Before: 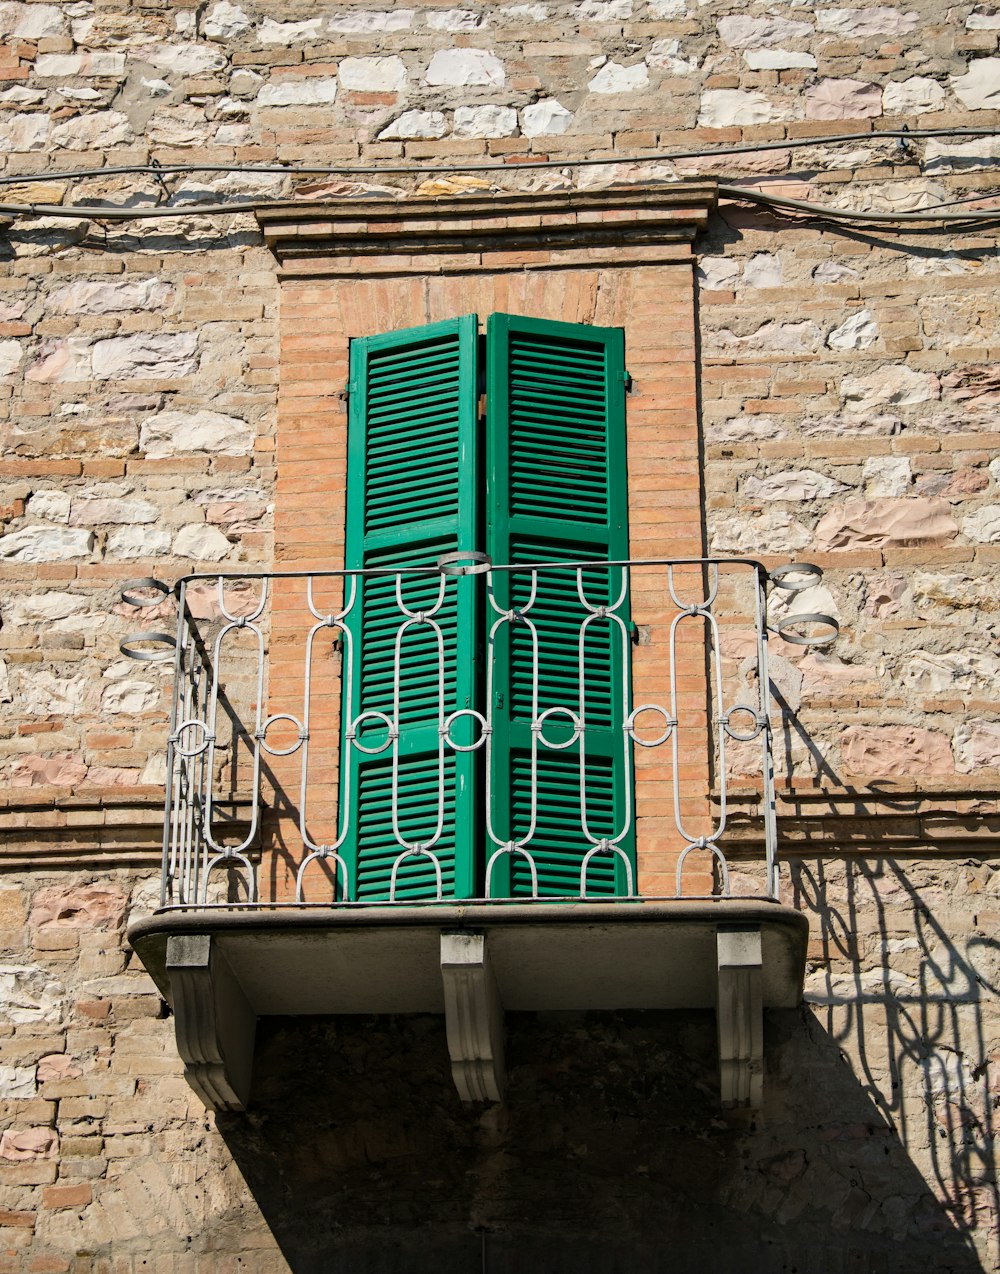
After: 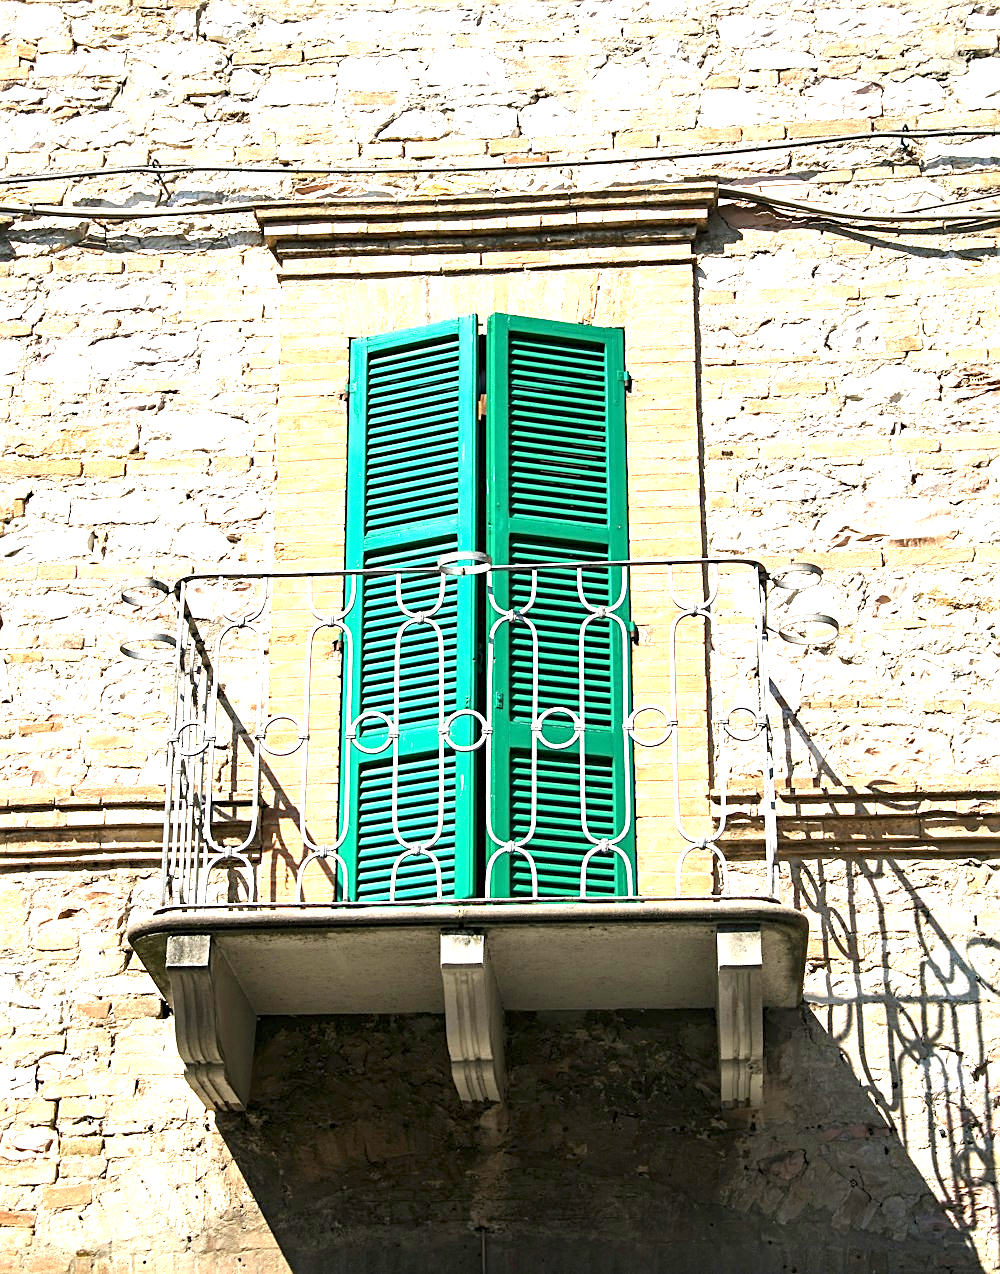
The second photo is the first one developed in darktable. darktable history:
exposure: black level correction 0, exposure 1.7 EV, compensate exposure bias true, compensate highlight preservation false
sharpen: radius 1.967
